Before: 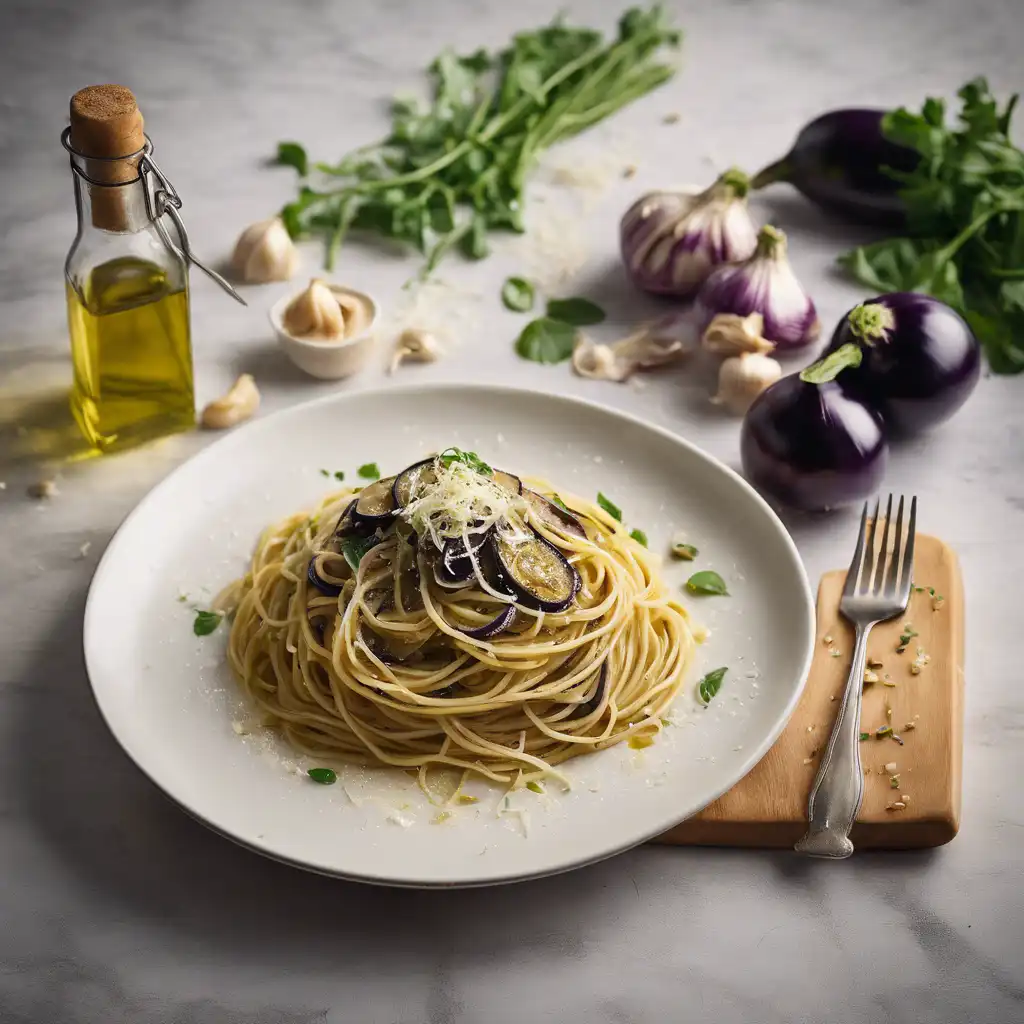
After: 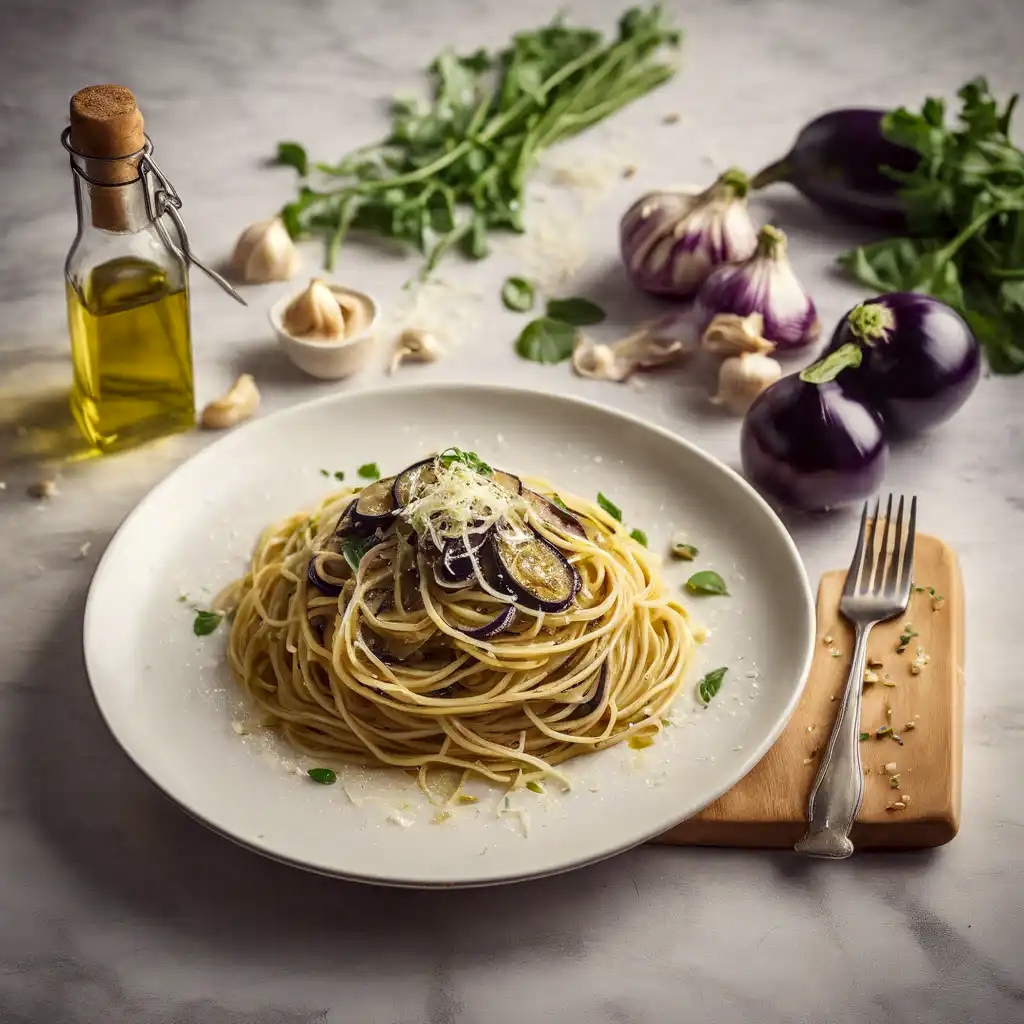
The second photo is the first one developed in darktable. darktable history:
color correction: highlights a* -1.05, highlights b* 4.55, shadows a* 3.62
local contrast: on, module defaults
